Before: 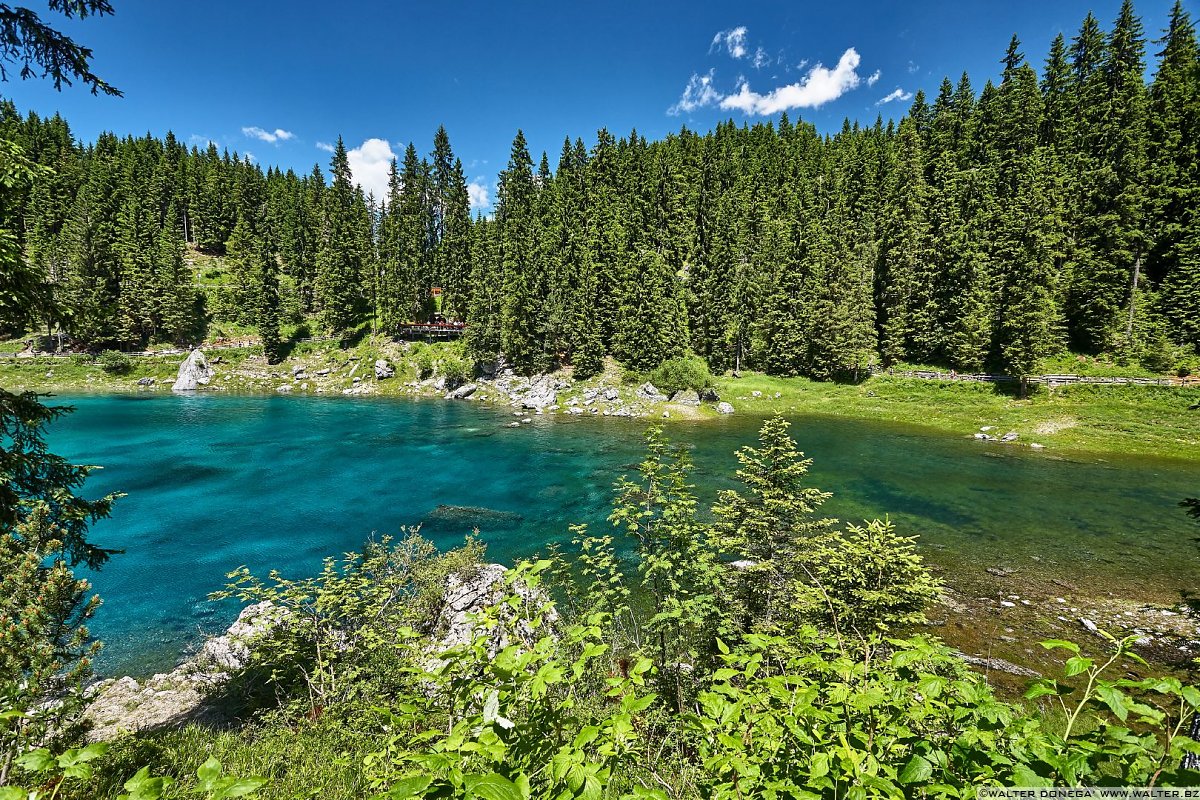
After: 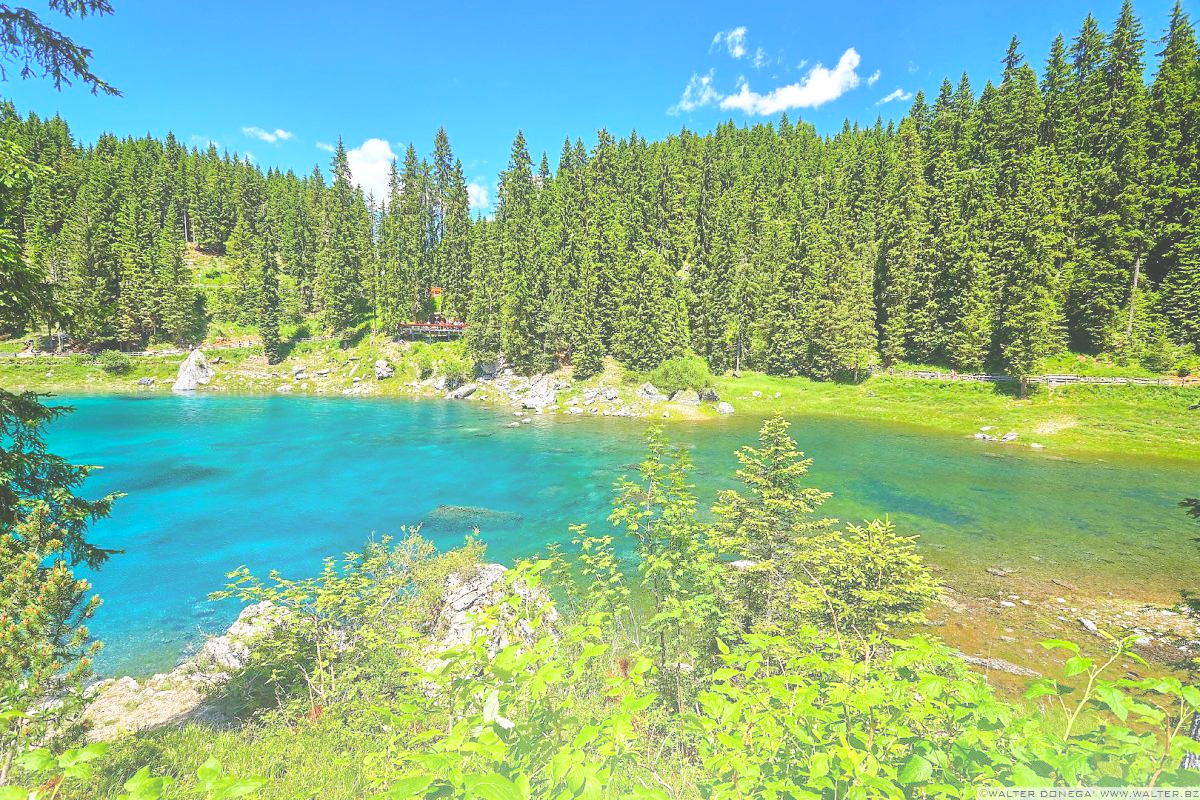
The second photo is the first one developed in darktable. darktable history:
levels: levels [0.036, 0.364, 0.827]
shadows and highlights: shadows -89.08, highlights 88.91, soften with gaussian
contrast brightness saturation: contrast -0.282
